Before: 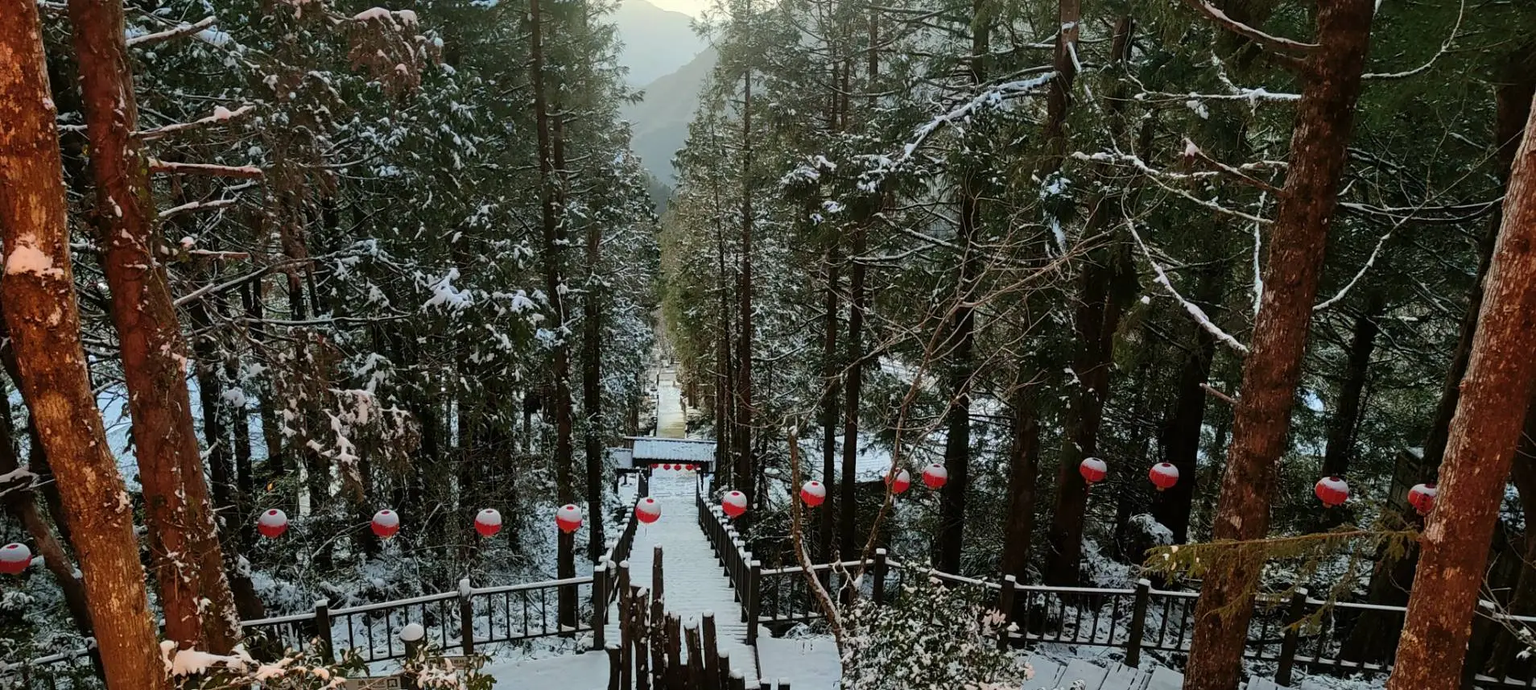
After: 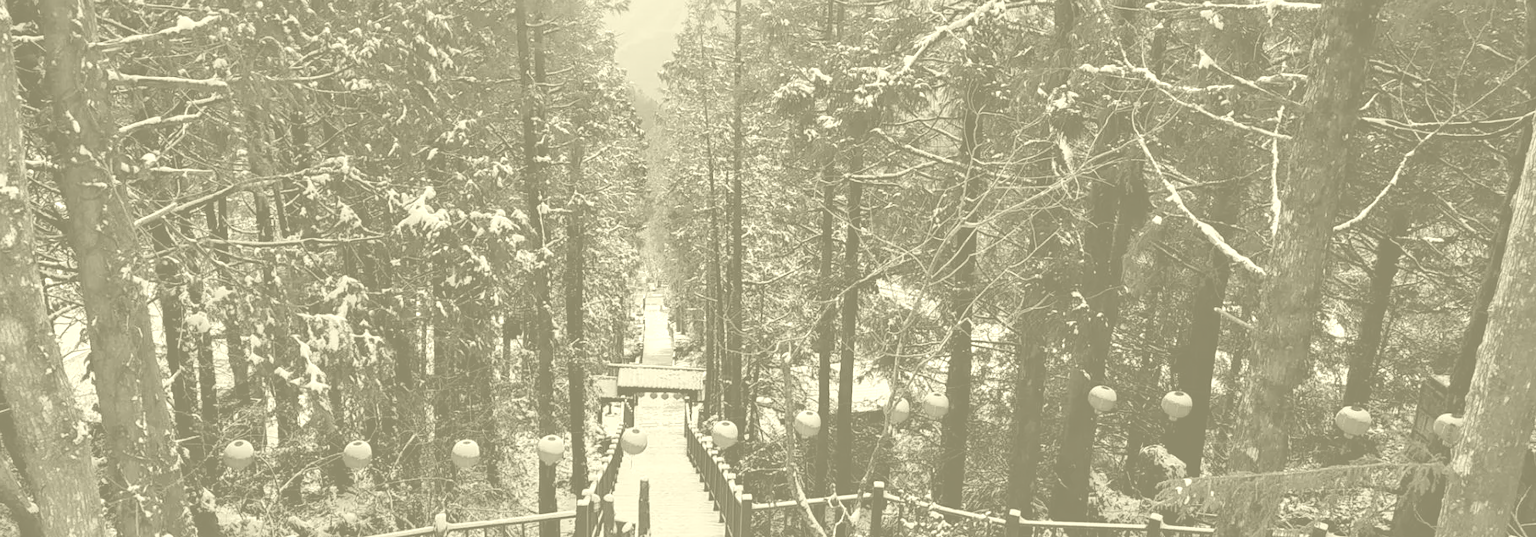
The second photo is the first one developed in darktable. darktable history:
exposure: exposure 0.128 EV, compensate highlight preservation false
levels: levels [0, 0.48, 0.961]
crop and rotate: left 2.991%, top 13.302%, right 1.981%, bottom 12.636%
color correction: highlights a* -4.98, highlights b* -3.76, shadows a* 3.83, shadows b* 4.08
colorize: hue 43.2°, saturation 40%, version 1
contrast equalizer: octaves 7, y [[0.528 ×6], [0.514 ×6], [0.362 ×6], [0 ×6], [0 ×6]]
